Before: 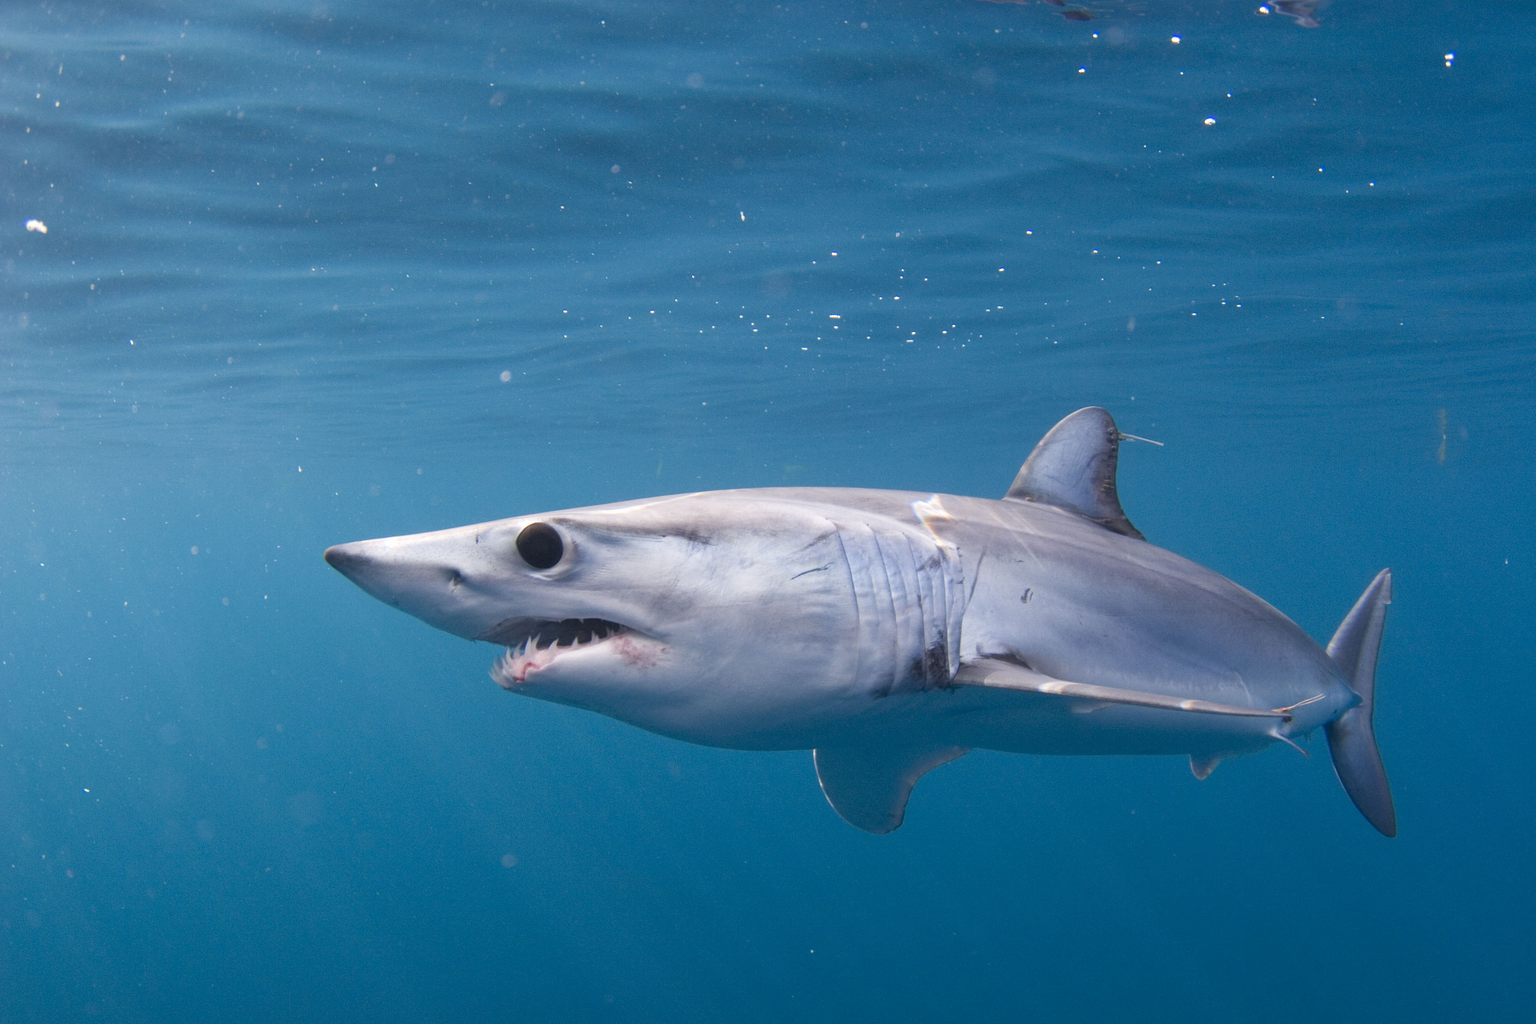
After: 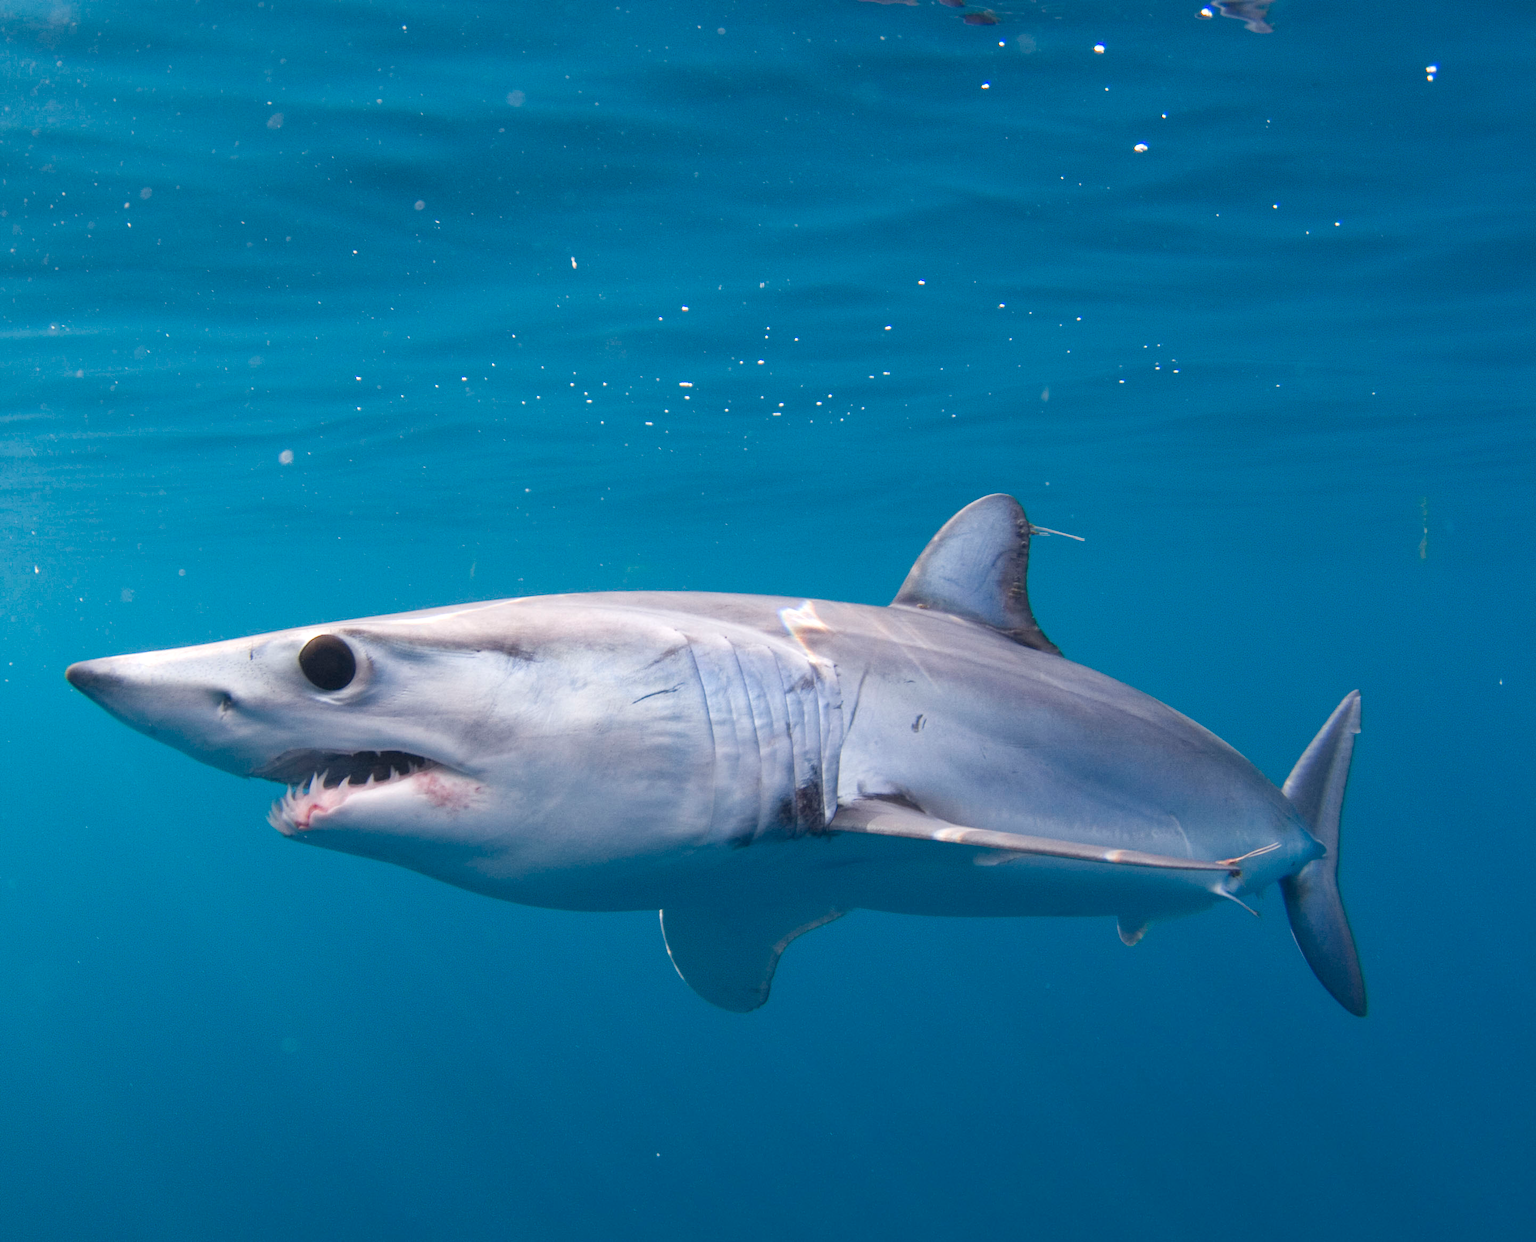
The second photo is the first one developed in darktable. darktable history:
crop: left 17.582%, bottom 0.031%
exposure: black level correction 0, exposure 1.1 EV, compensate exposure bias true, compensate highlight preservation false
